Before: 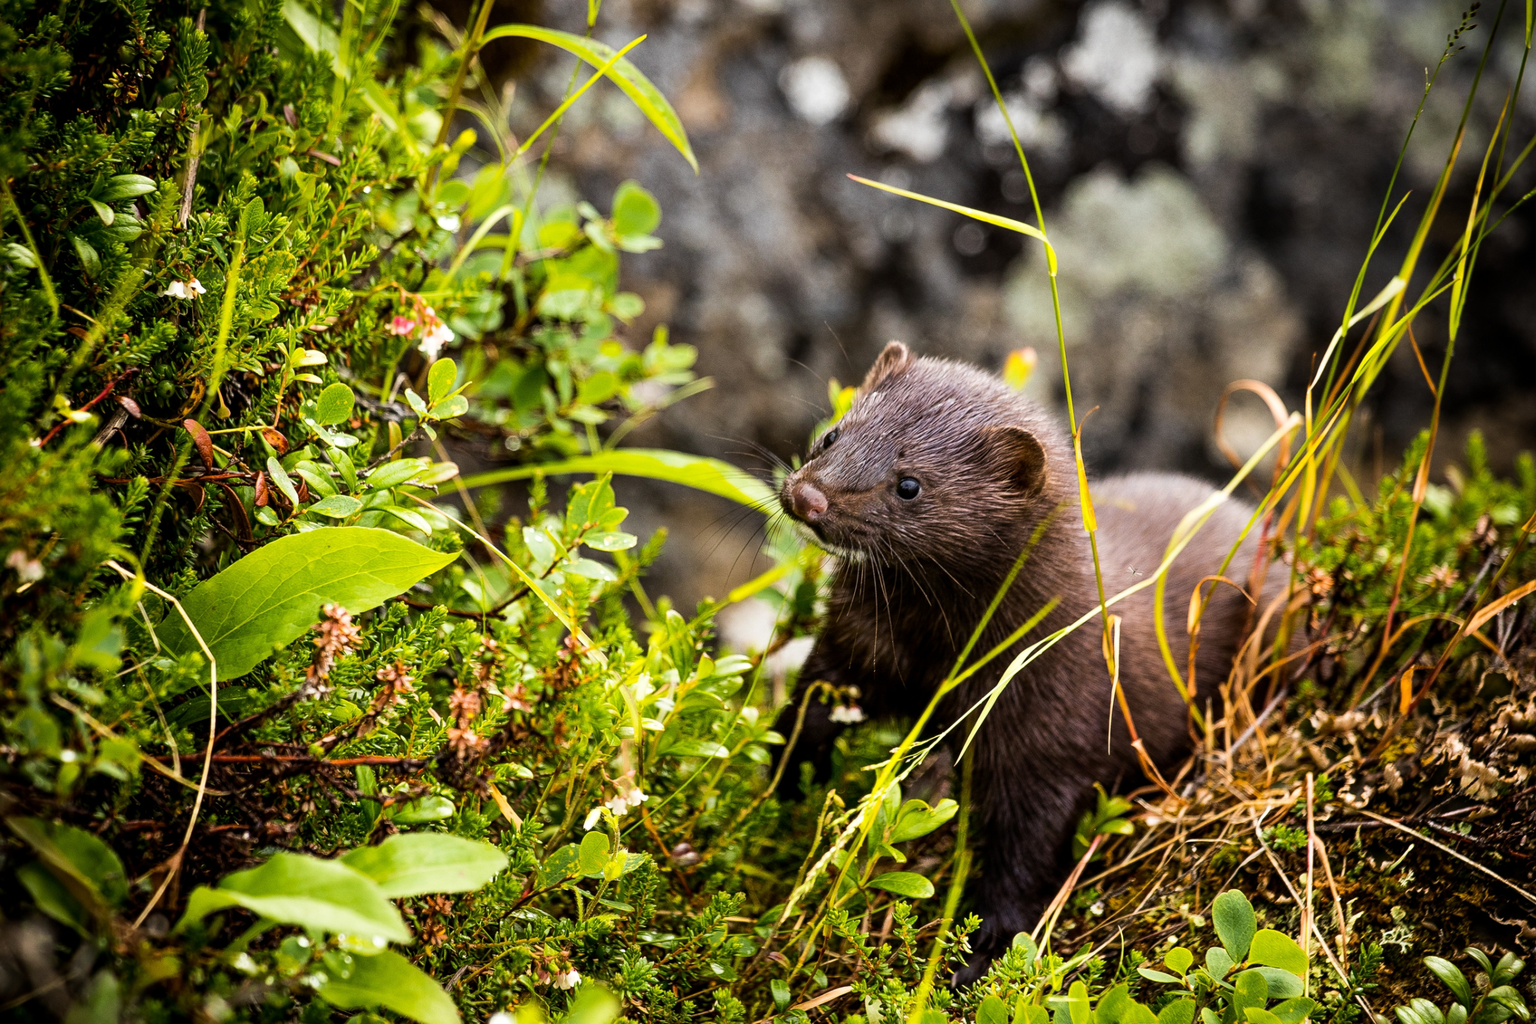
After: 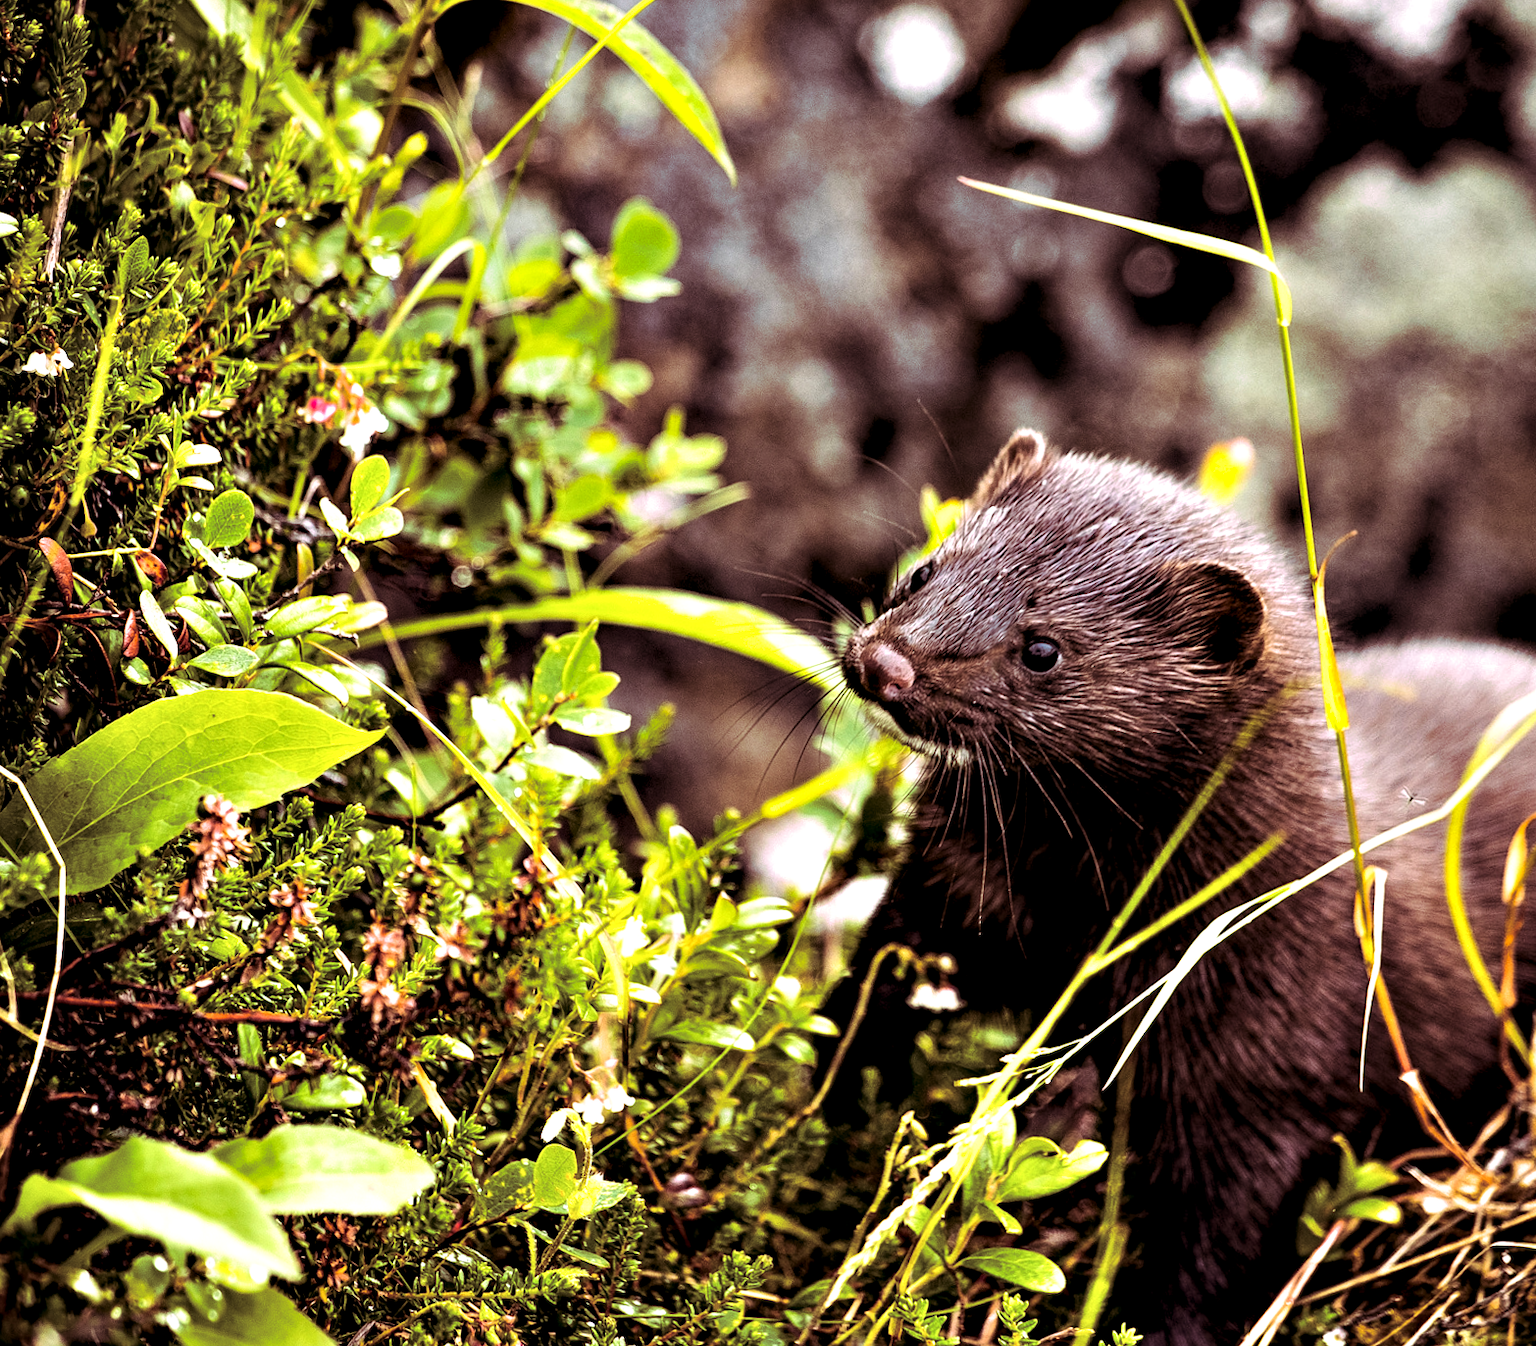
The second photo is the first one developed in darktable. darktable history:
contrast equalizer: octaves 7, y [[0.6 ×6], [0.55 ×6], [0 ×6], [0 ×6], [0 ×6]]
rotate and perspective: rotation 1.69°, lens shift (vertical) -0.023, lens shift (horizontal) -0.291, crop left 0.025, crop right 0.988, crop top 0.092, crop bottom 0.842
exposure: compensate highlight preservation false
crop and rotate: left 6.617%, right 26.717%
split-toning: highlights › hue 298.8°, highlights › saturation 0.73, compress 41.76%
